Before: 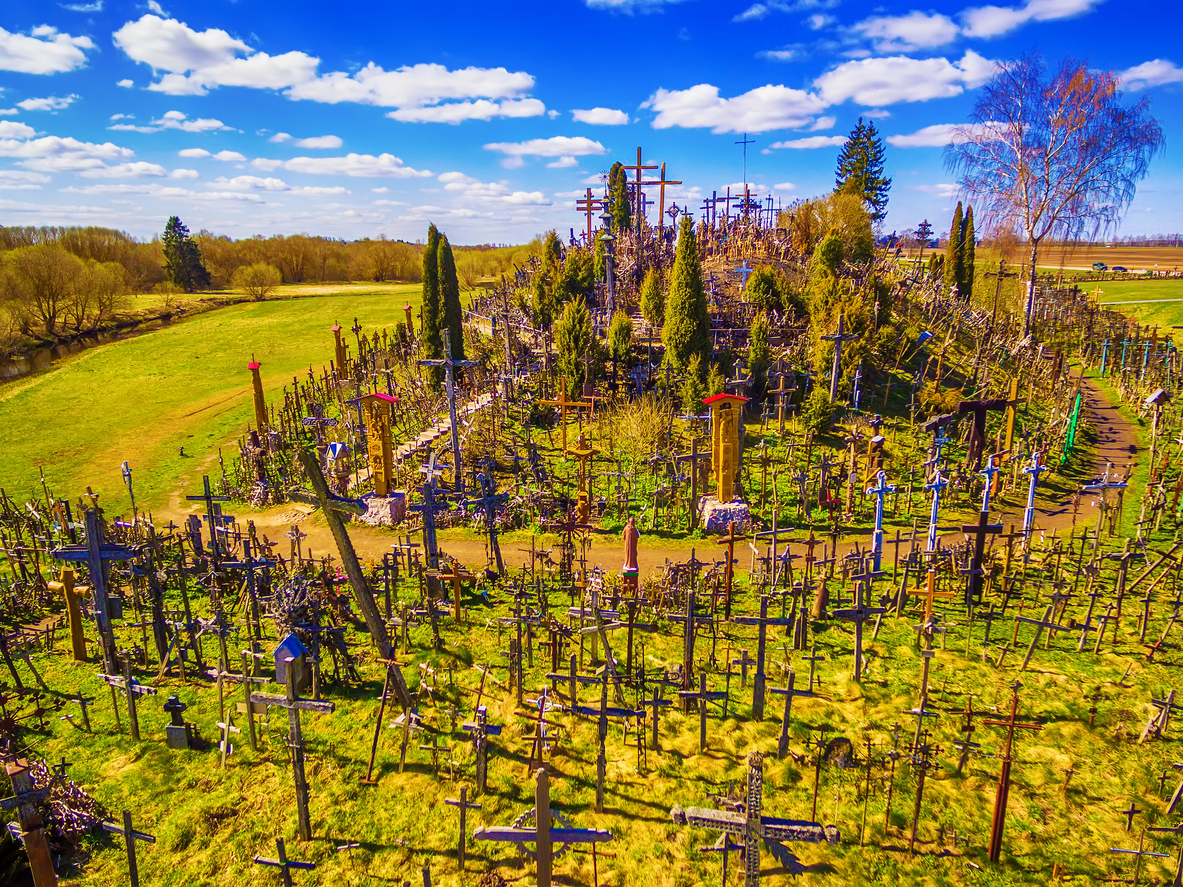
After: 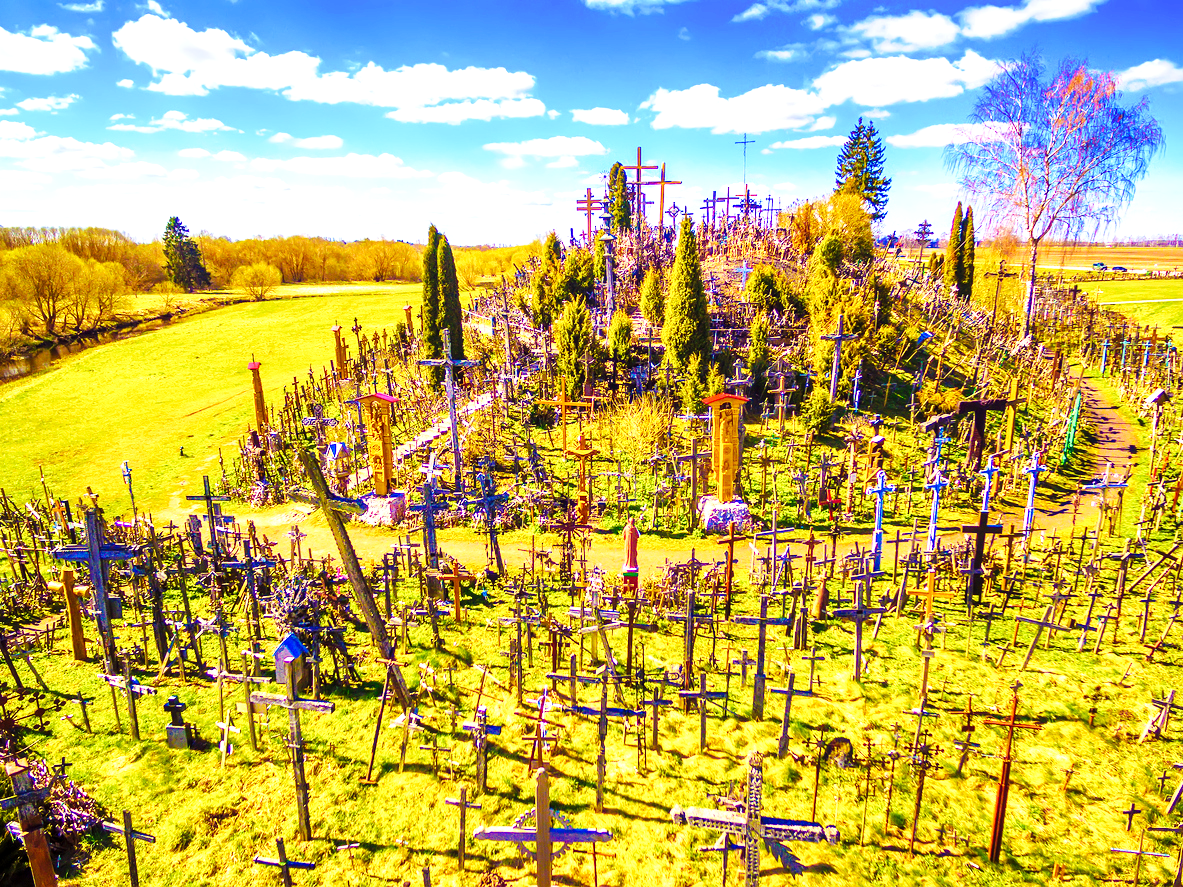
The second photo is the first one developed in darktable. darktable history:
base curve: curves: ch0 [(0, 0) (0.032, 0.025) (0.121, 0.166) (0.206, 0.329) (0.605, 0.79) (1, 1)], preserve colors none
exposure: black level correction 0.001, exposure 1.036 EV, compensate highlight preservation false
